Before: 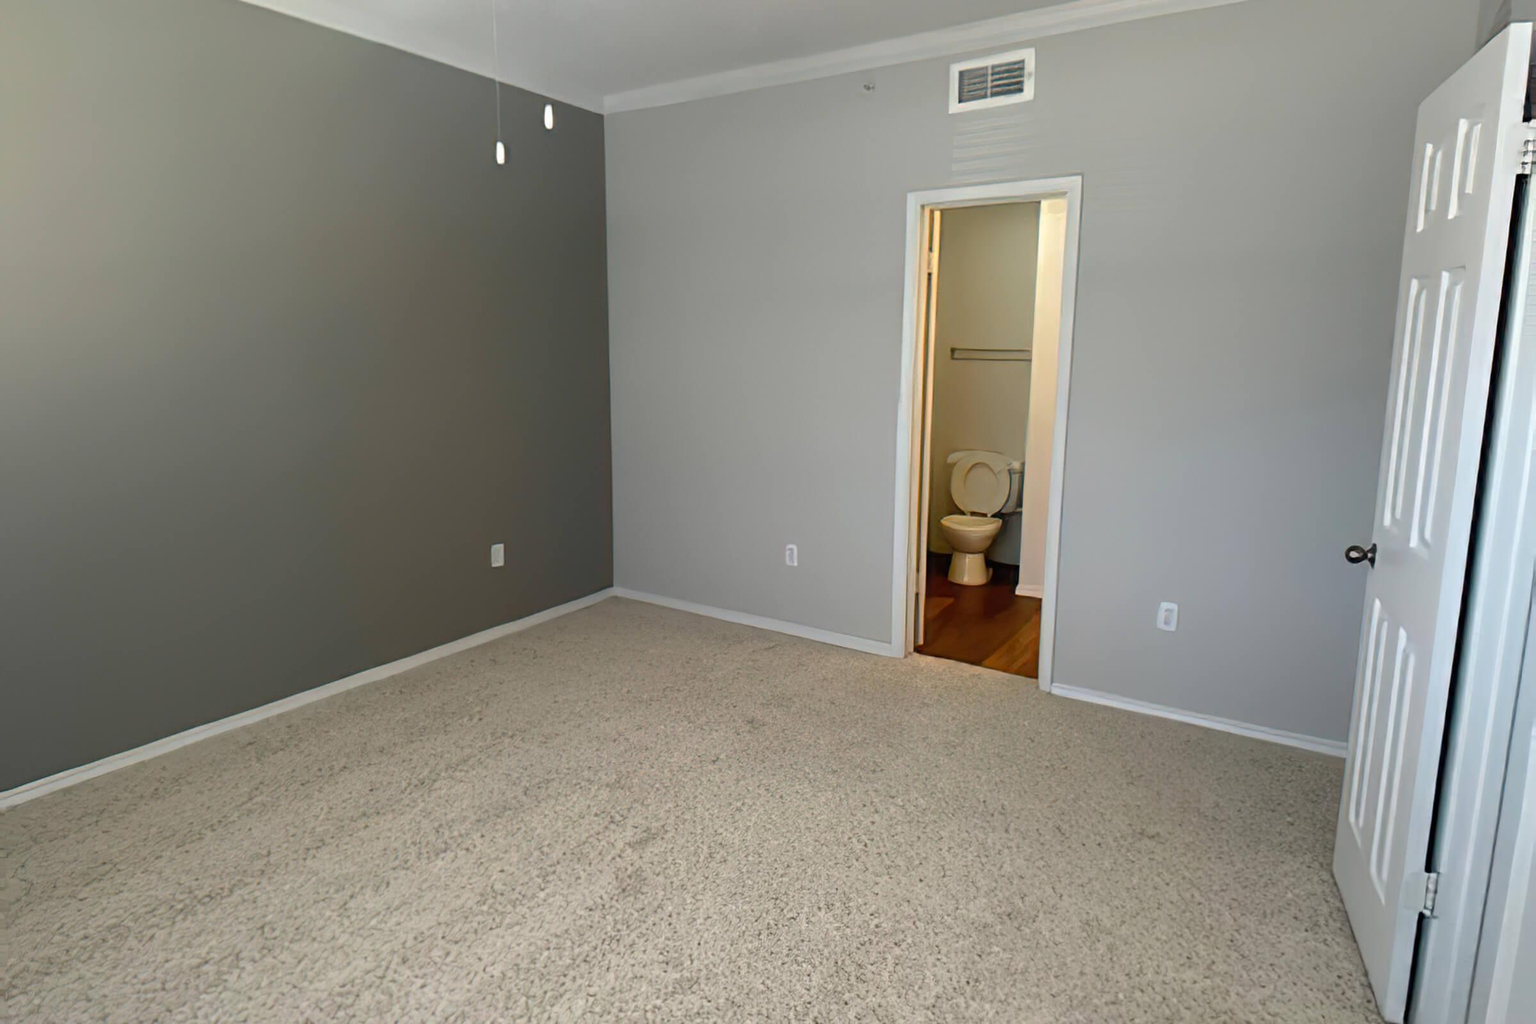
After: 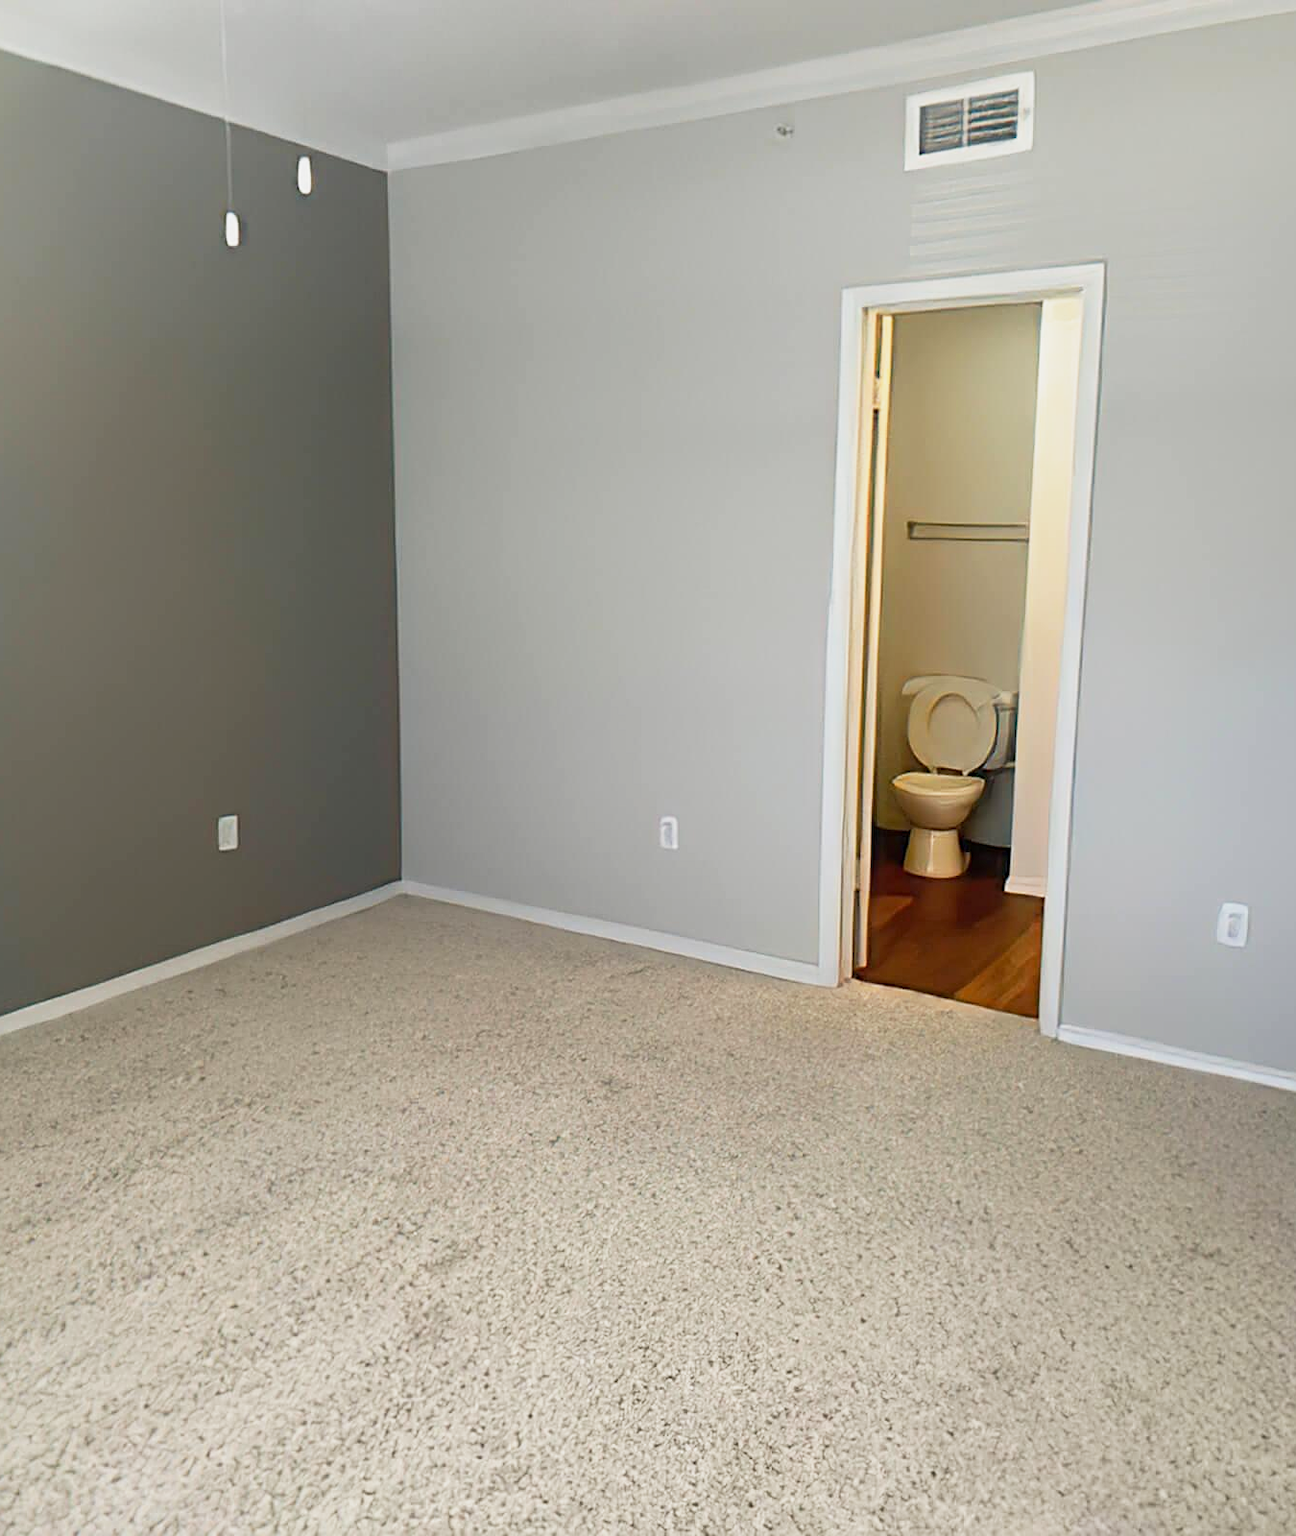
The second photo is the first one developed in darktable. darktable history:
sharpen: on, module defaults
base curve: curves: ch0 [(0, 0) (0.088, 0.125) (0.176, 0.251) (0.354, 0.501) (0.613, 0.749) (1, 0.877)], preserve colors none
crop and rotate: left 22.516%, right 21.234%
